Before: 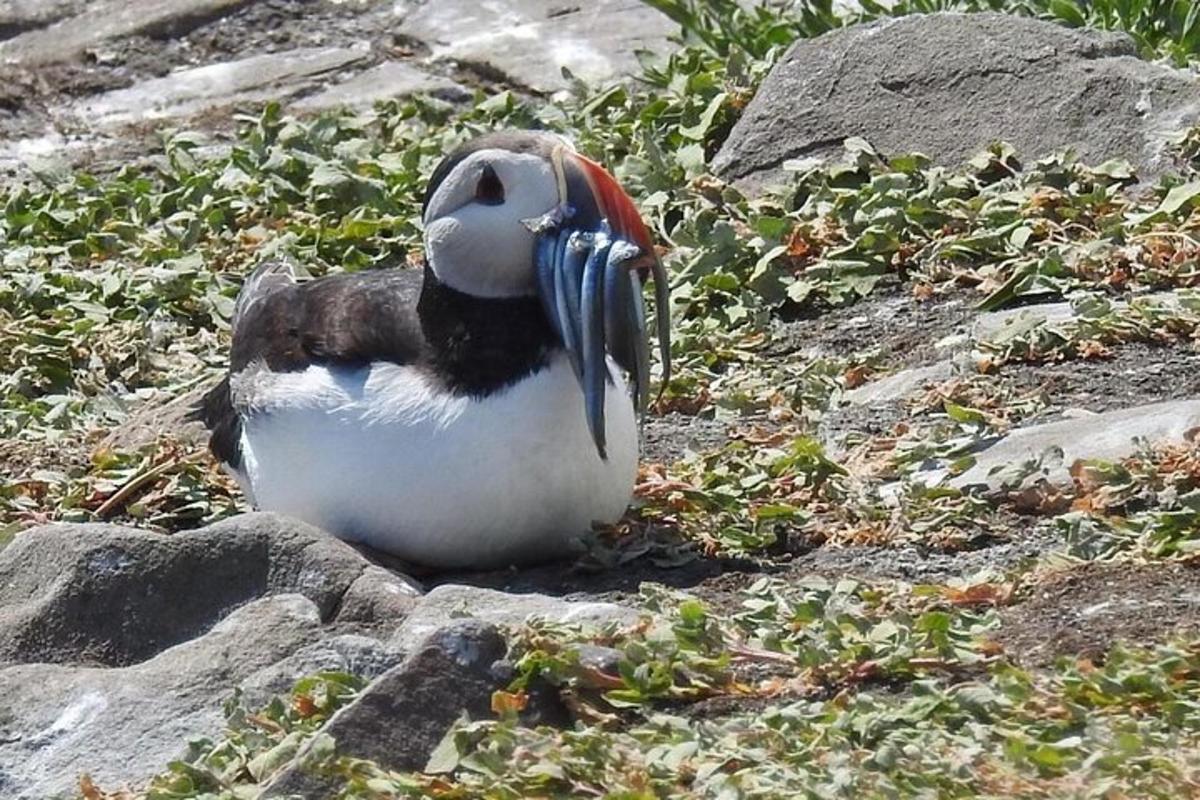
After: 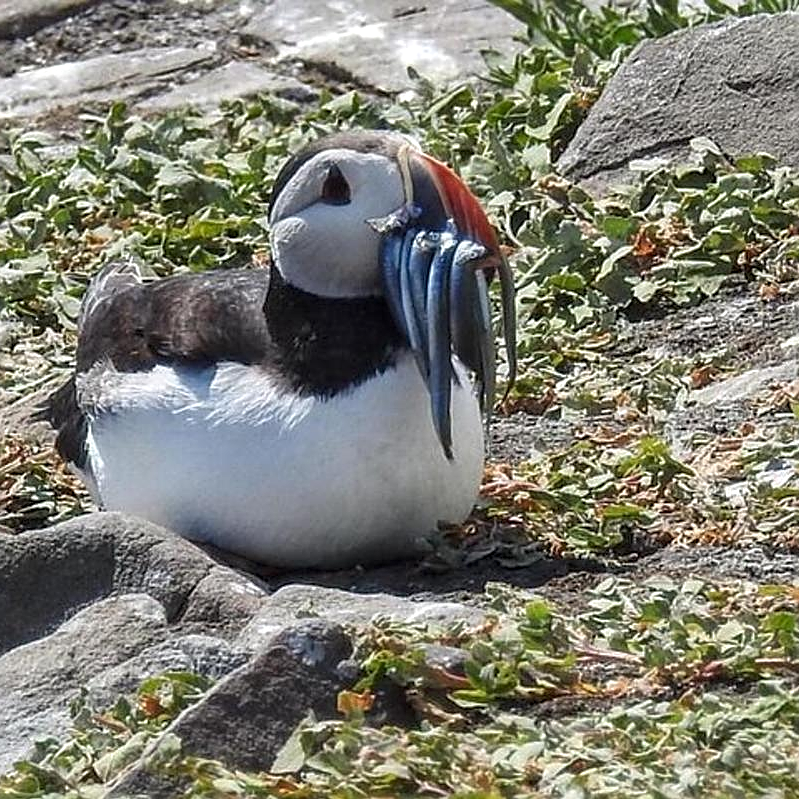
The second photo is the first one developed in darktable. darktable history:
sharpen: amount 0.572
tone equalizer: on, module defaults
crop and rotate: left 12.874%, right 20.539%
local contrast: on, module defaults
